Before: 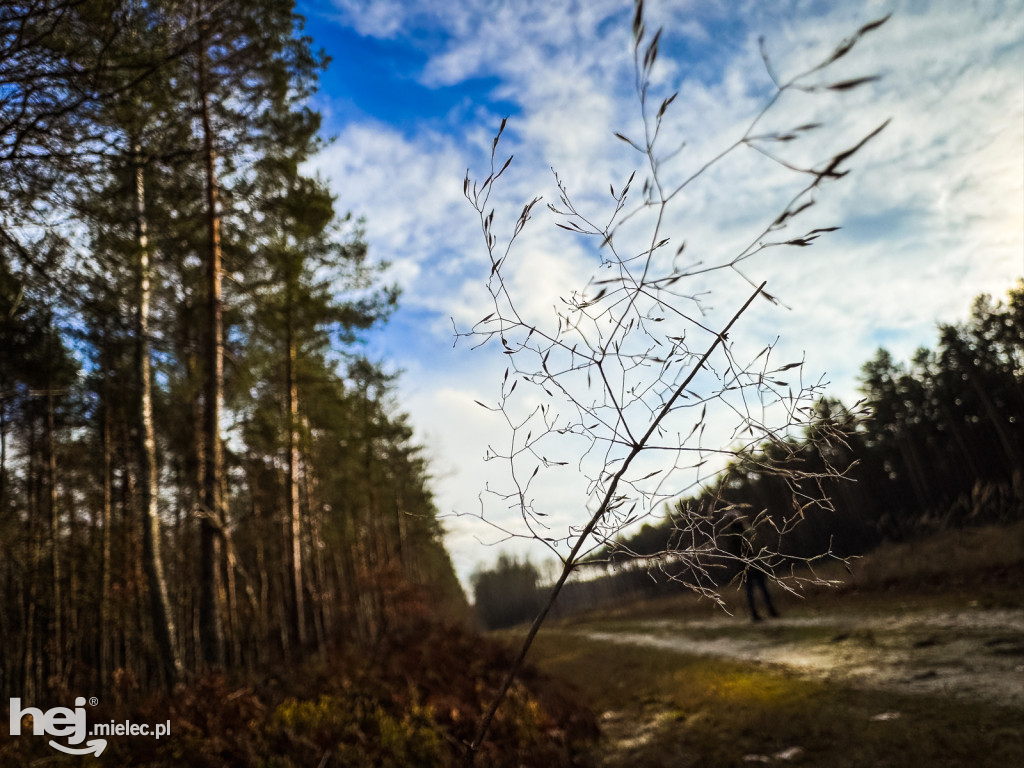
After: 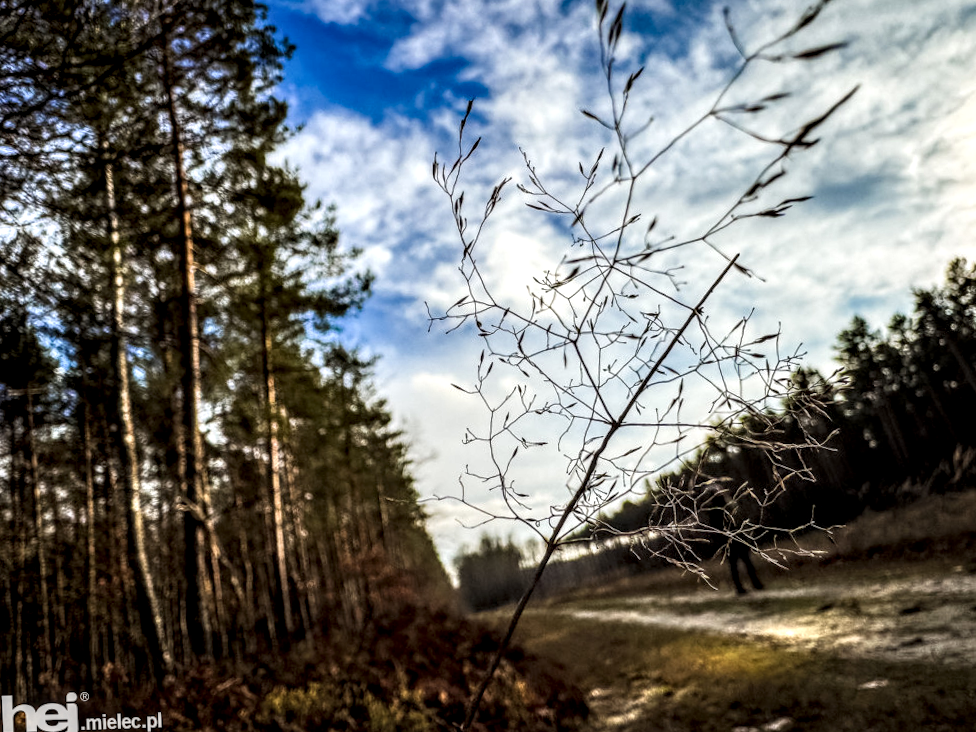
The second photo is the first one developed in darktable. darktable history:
rotate and perspective: rotation -2.12°, lens shift (vertical) 0.009, lens shift (horizontal) -0.008, automatic cropping original format, crop left 0.036, crop right 0.964, crop top 0.05, crop bottom 0.959
local contrast: highlights 19%, detail 186%
